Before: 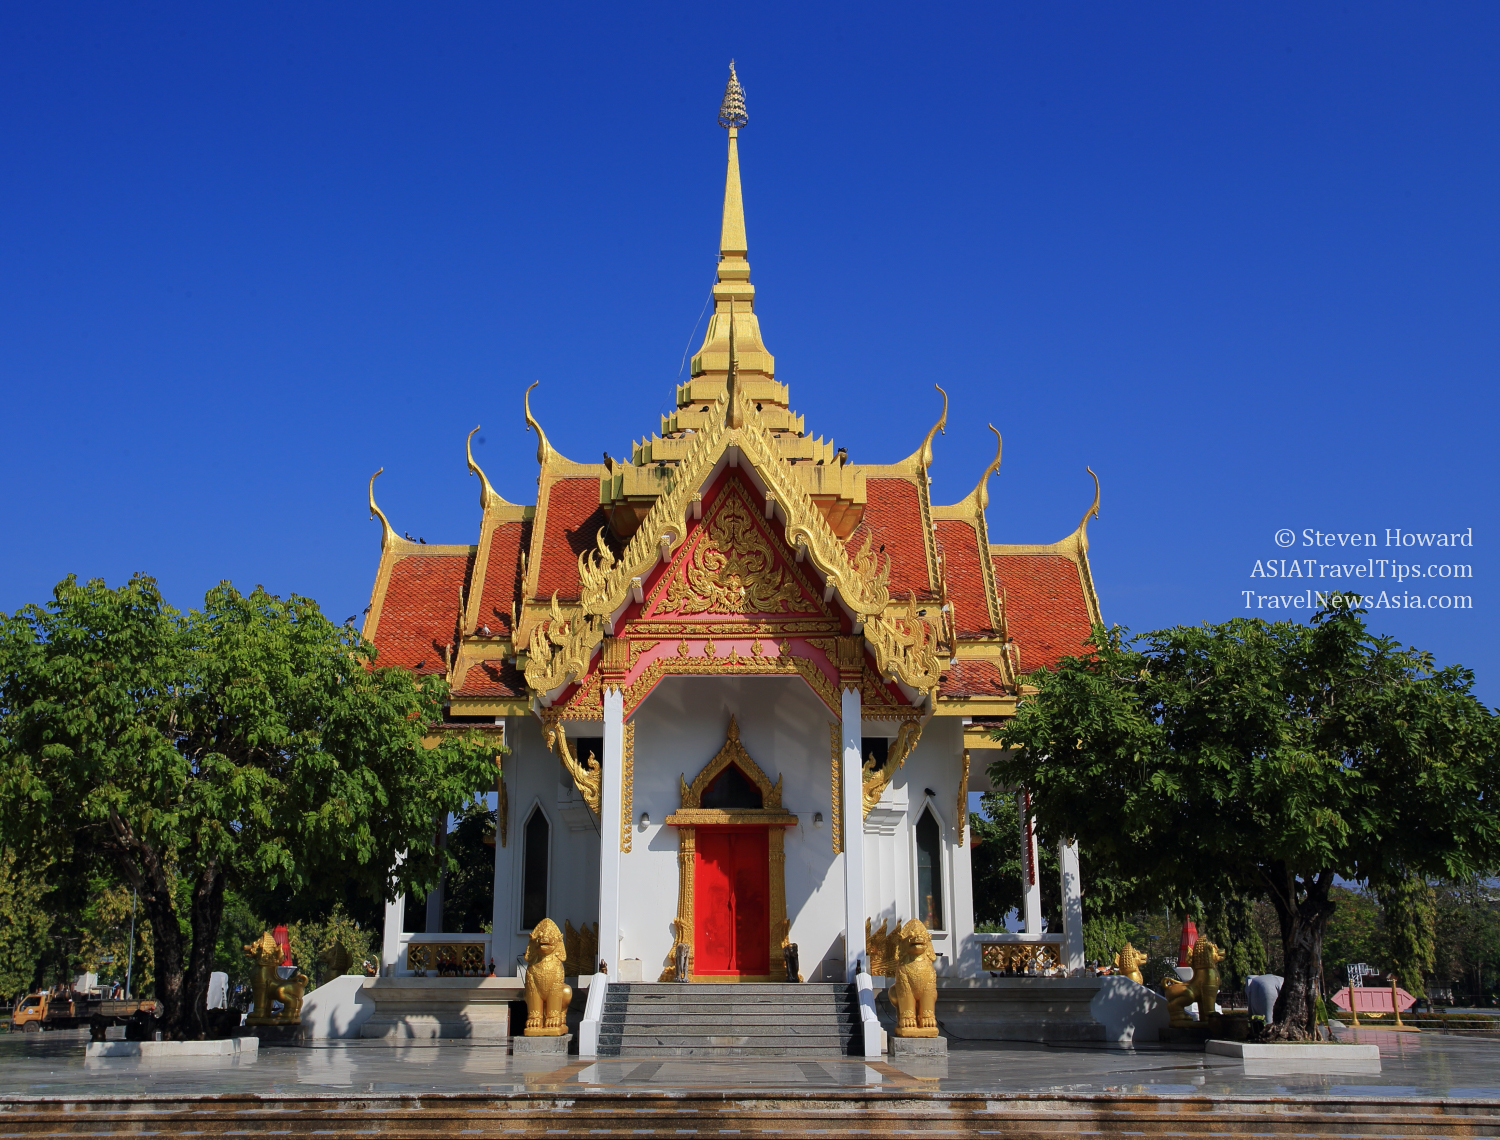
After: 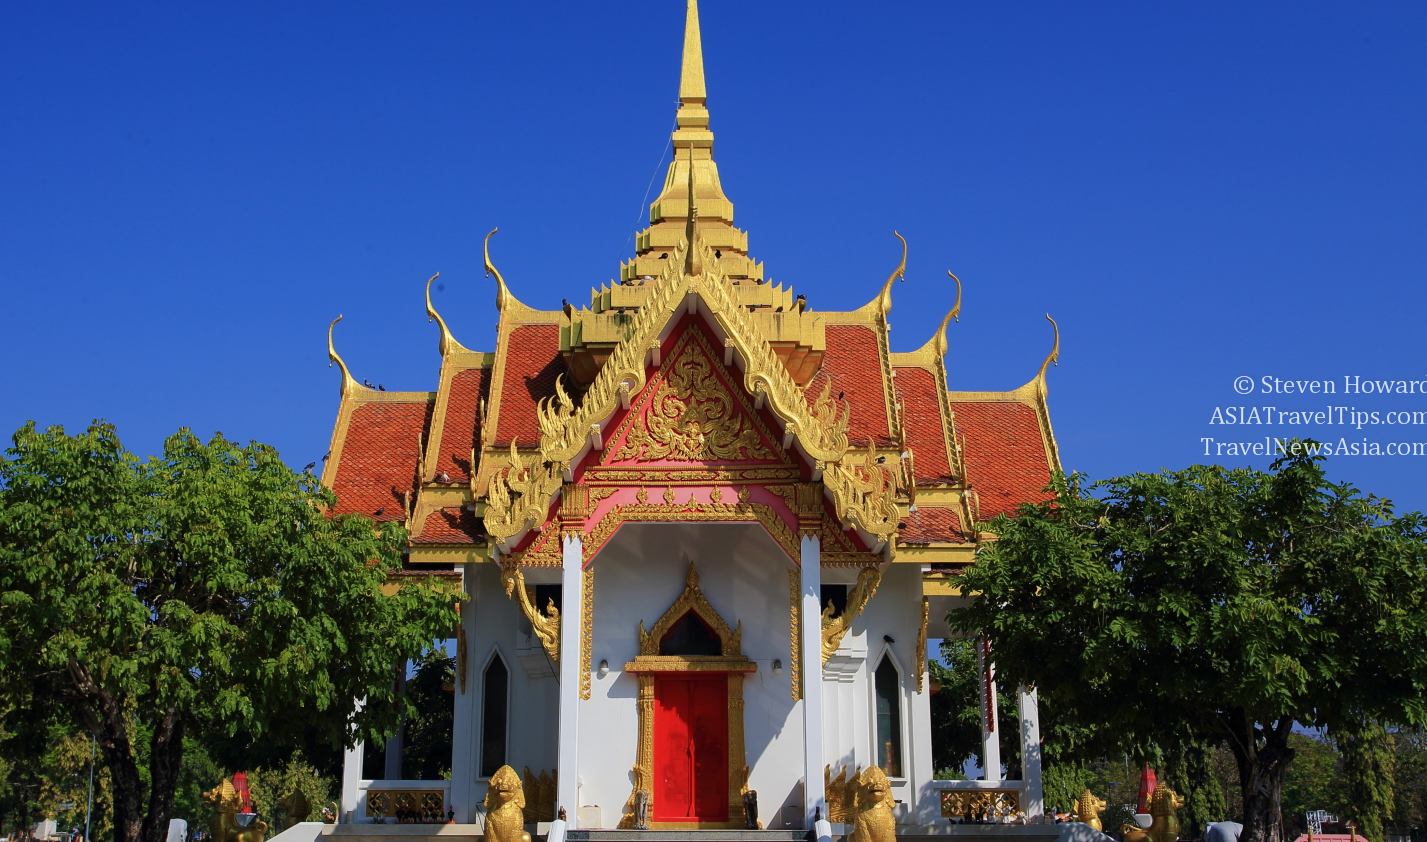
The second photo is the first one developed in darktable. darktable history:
crop and rotate: left 2.79%, top 13.479%, right 2.072%, bottom 12.586%
velvia: on, module defaults
